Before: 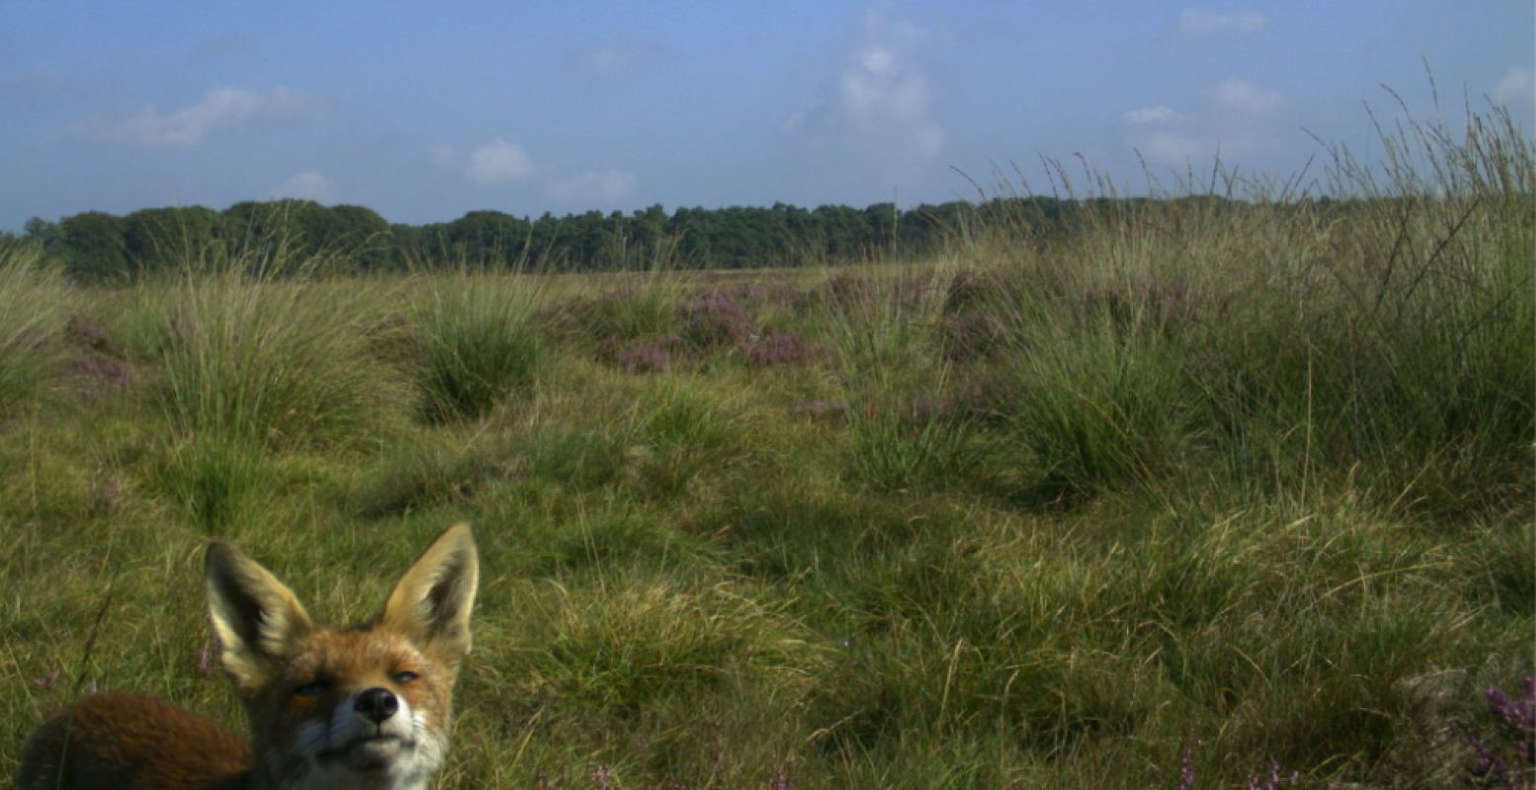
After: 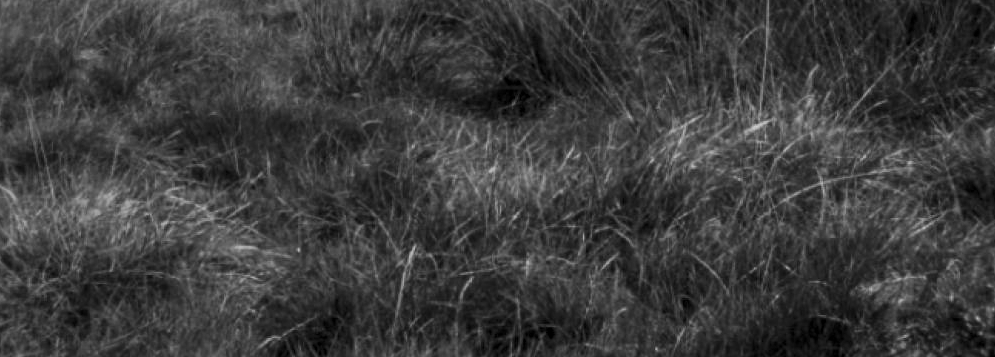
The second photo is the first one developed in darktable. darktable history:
local contrast: detail 130%
contrast brightness saturation: contrast 0.065, brightness -0.129, saturation 0.054
shadows and highlights: highlights 71.79, soften with gaussian
color zones: curves: ch0 [(0, 0.613) (0.01, 0.613) (0.245, 0.448) (0.498, 0.529) (0.642, 0.665) (0.879, 0.777) (0.99, 0.613)]; ch1 [(0, 0) (0.143, 0) (0.286, 0) (0.429, 0) (0.571, 0) (0.714, 0) (0.857, 0)]
crop and rotate: left 36.004%, top 50.32%, bottom 5.005%
